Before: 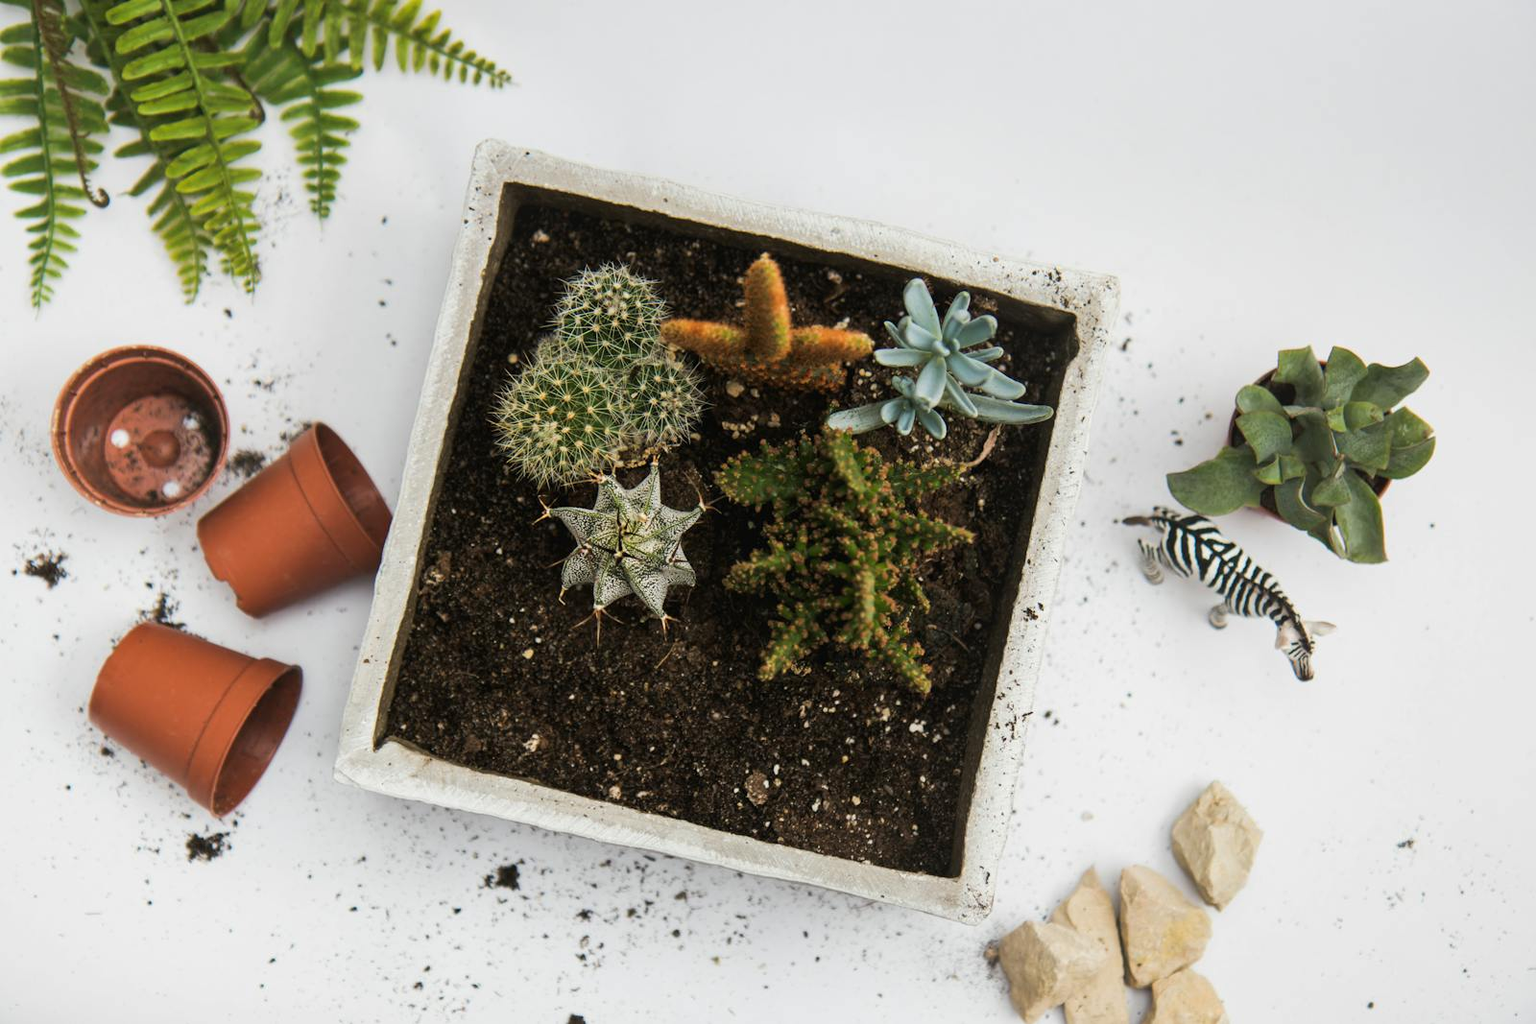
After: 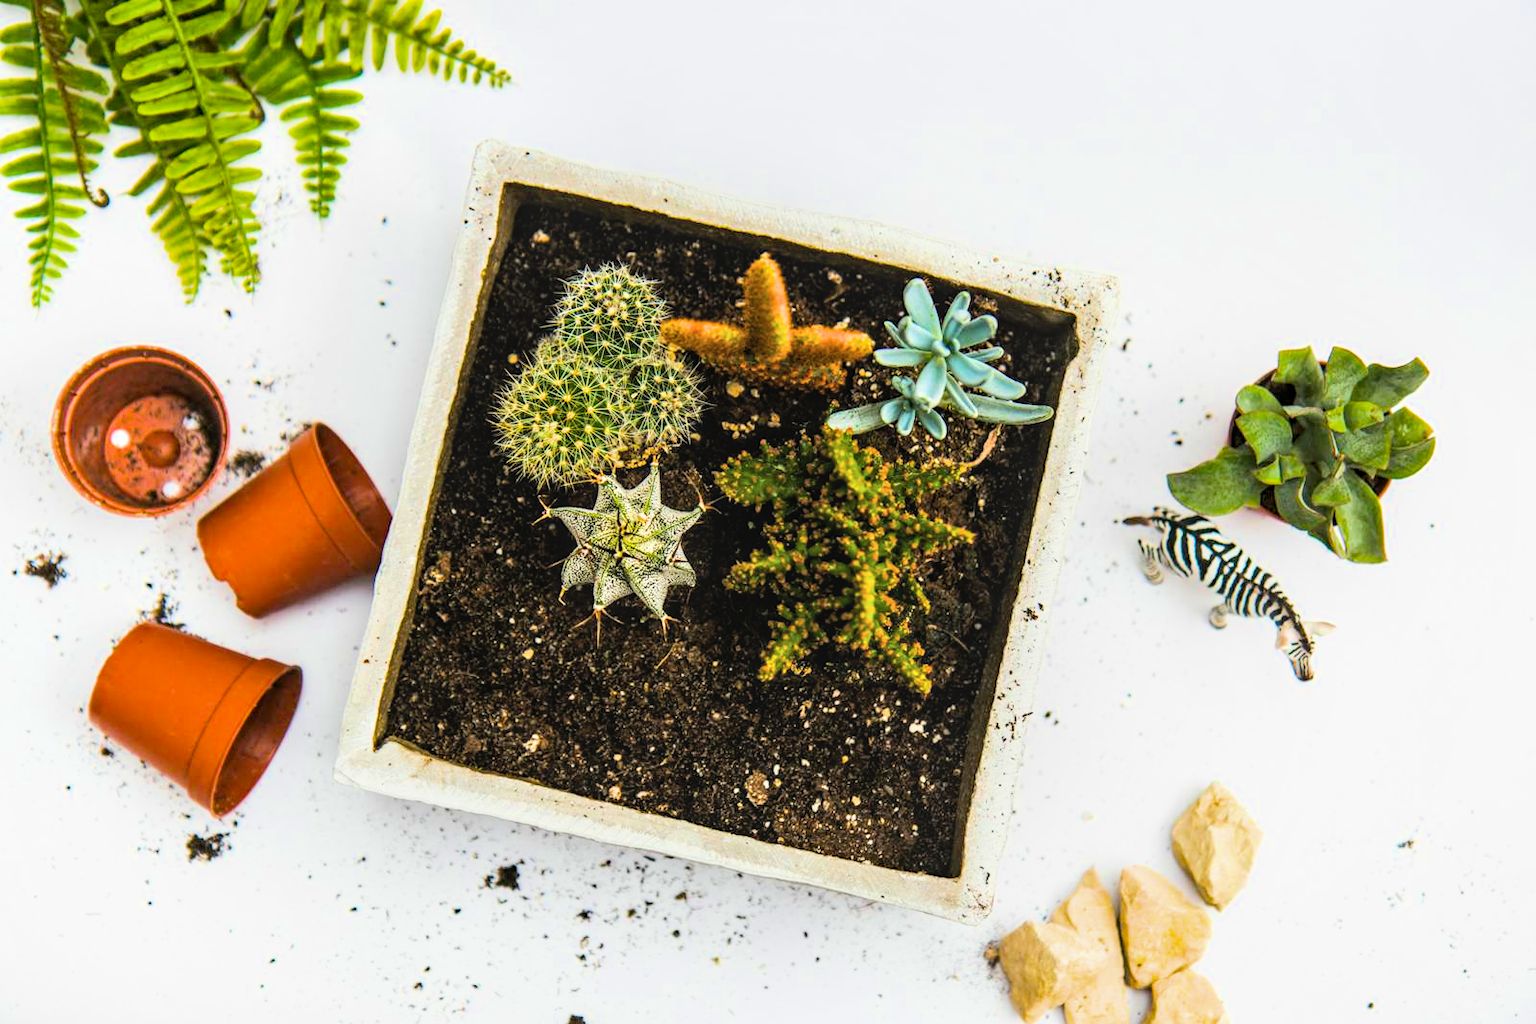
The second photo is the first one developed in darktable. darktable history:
filmic rgb: black relative exposure -7.65 EV, white relative exposure 4.56 EV, hardness 3.61, color science v6 (2022)
local contrast: on, module defaults
tone equalizer: on, module defaults
color balance rgb: linear chroma grading › shadows -10%, linear chroma grading › global chroma 20%, perceptual saturation grading › global saturation 15%, perceptual brilliance grading › global brilliance 30%, perceptual brilliance grading › highlights 12%, perceptual brilliance grading › mid-tones 24%, global vibrance 20%
haze removal: compatibility mode true, adaptive false
